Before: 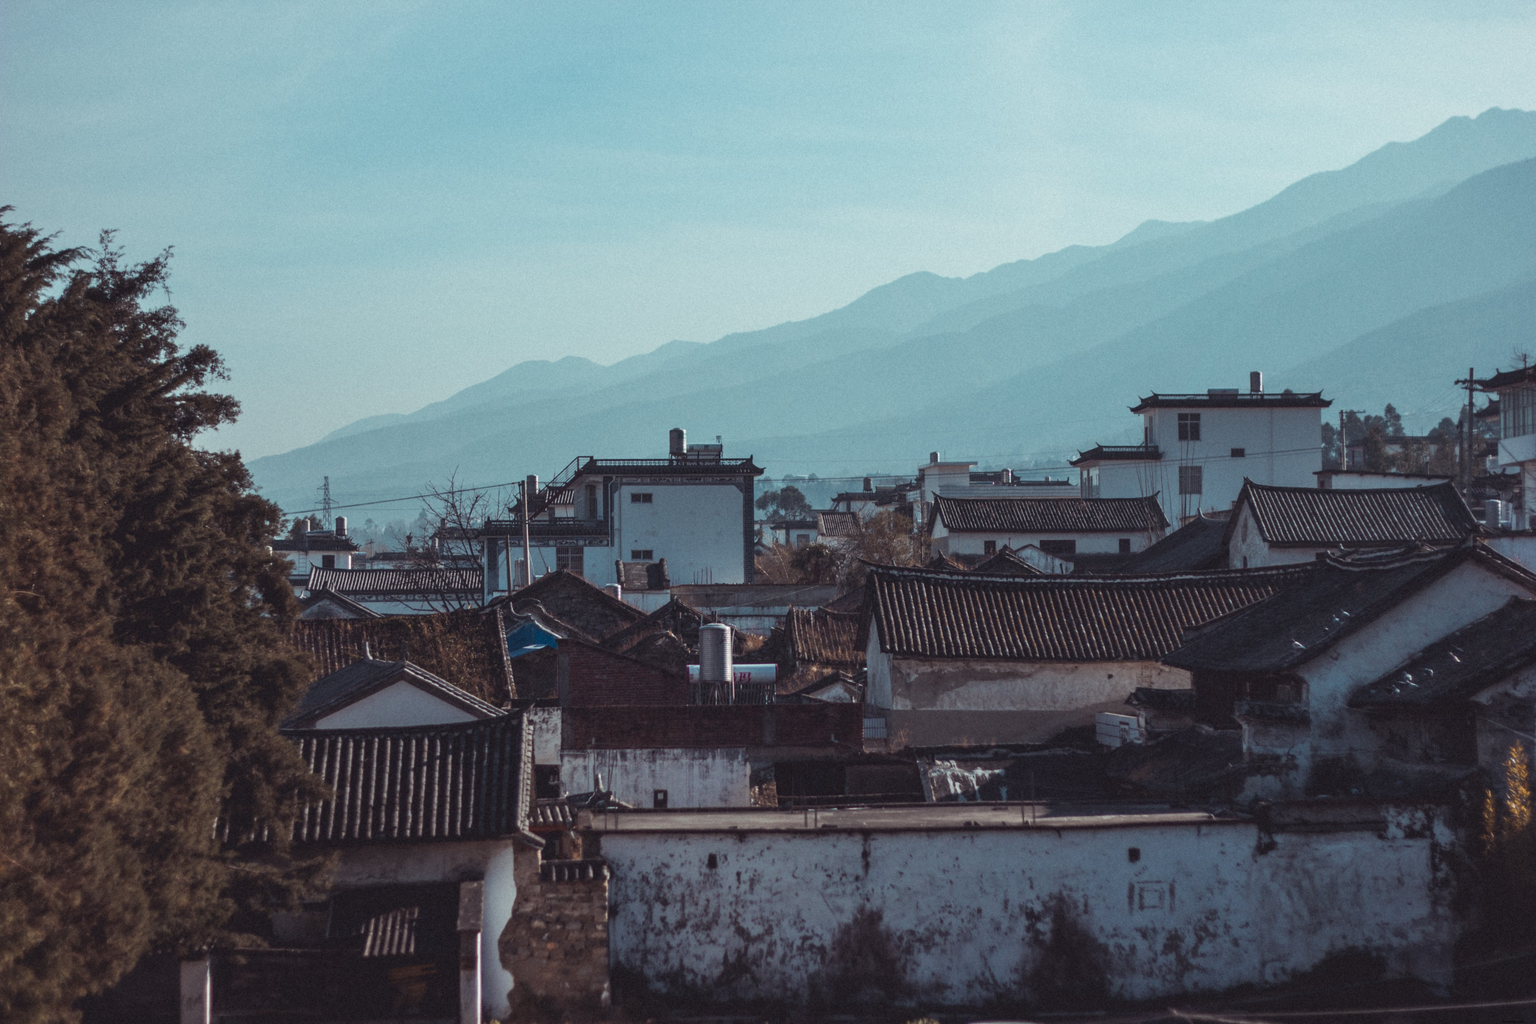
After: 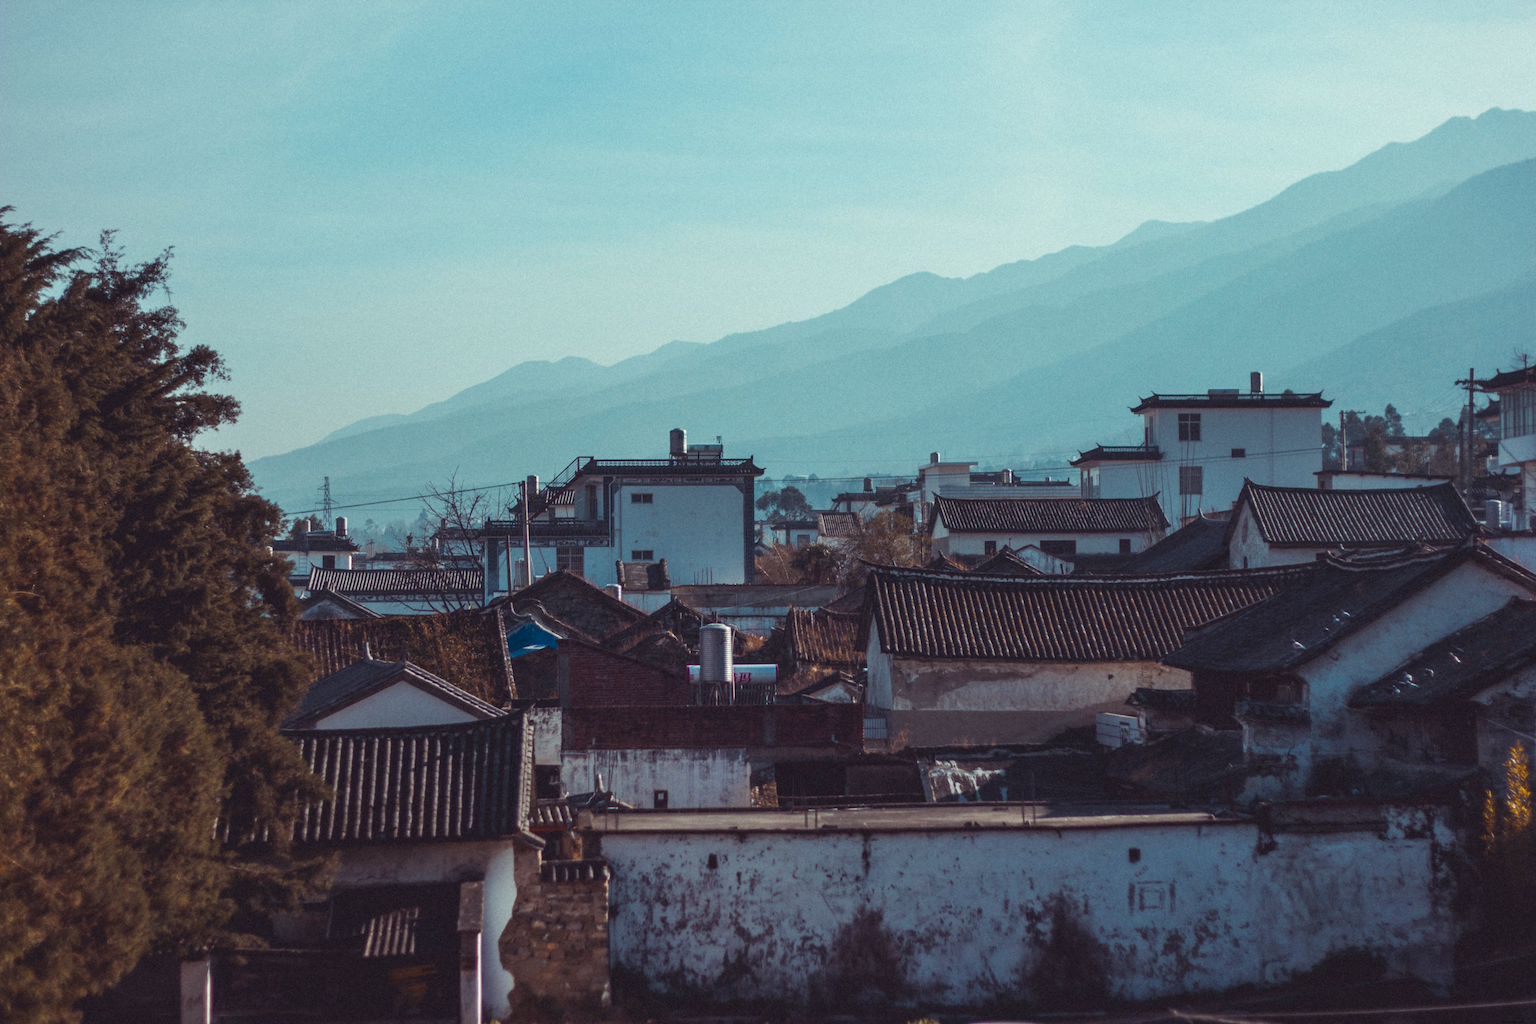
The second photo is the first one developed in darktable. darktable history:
color balance rgb: highlights gain › luminance 5.803%, highlights gain › chroma 1.301%, highlights gain › hue 91.44°, linear chroma grading › global chroma 9.078%, perceptual saturation grading › global saturation 9.012%, perceptual saturation grading › highlights -13.057%, perceptual saturation grading › mid-tones 14.267%, perceptual saturation grading › shadows 23.295%, global vibrance 14.479%
